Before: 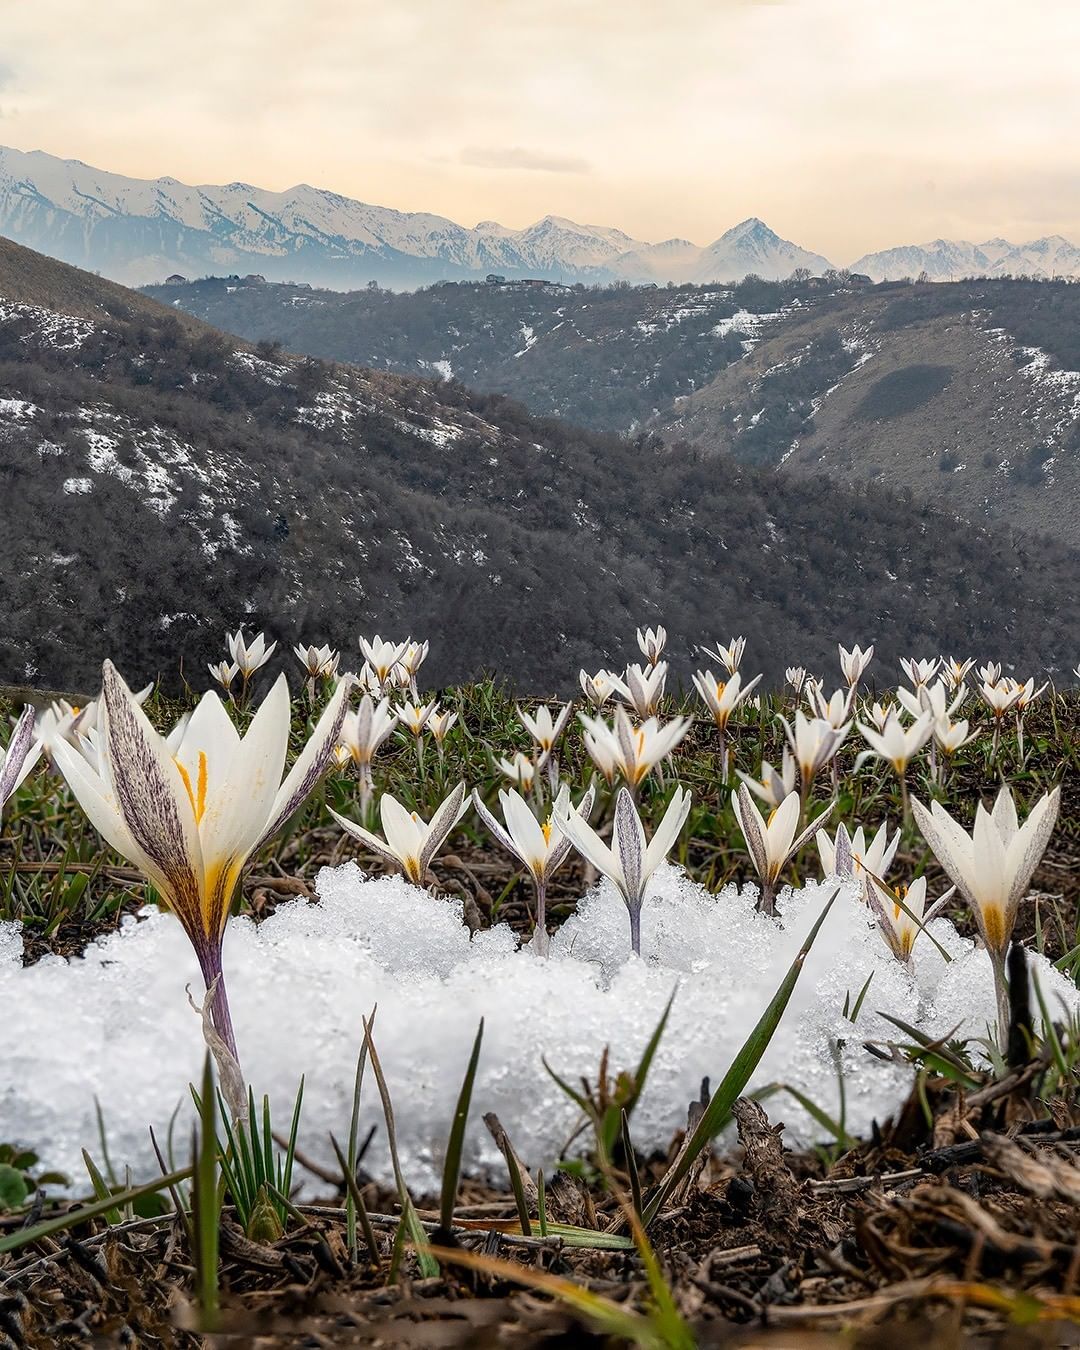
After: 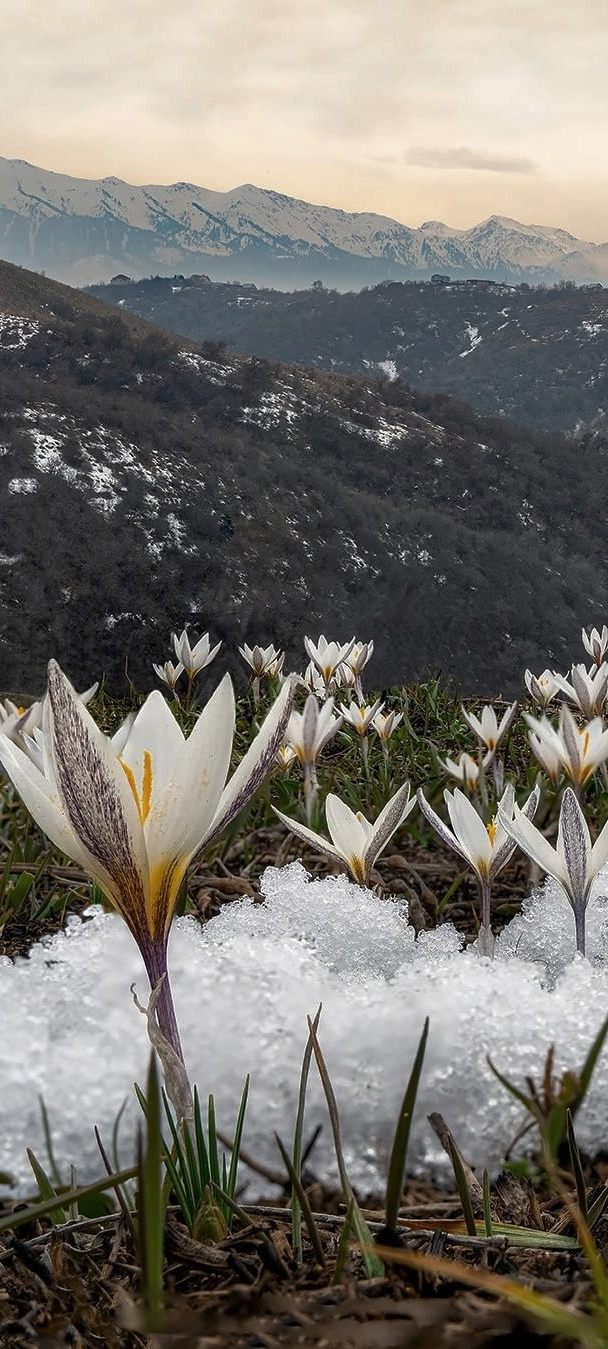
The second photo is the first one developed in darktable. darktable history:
tone curve: curves: ch0 [(0, 0) (0.797, 0.684) (1, 1)], color space Lab, linked channels, preserve colors none
crop: left 5.114%, right 38.589%
